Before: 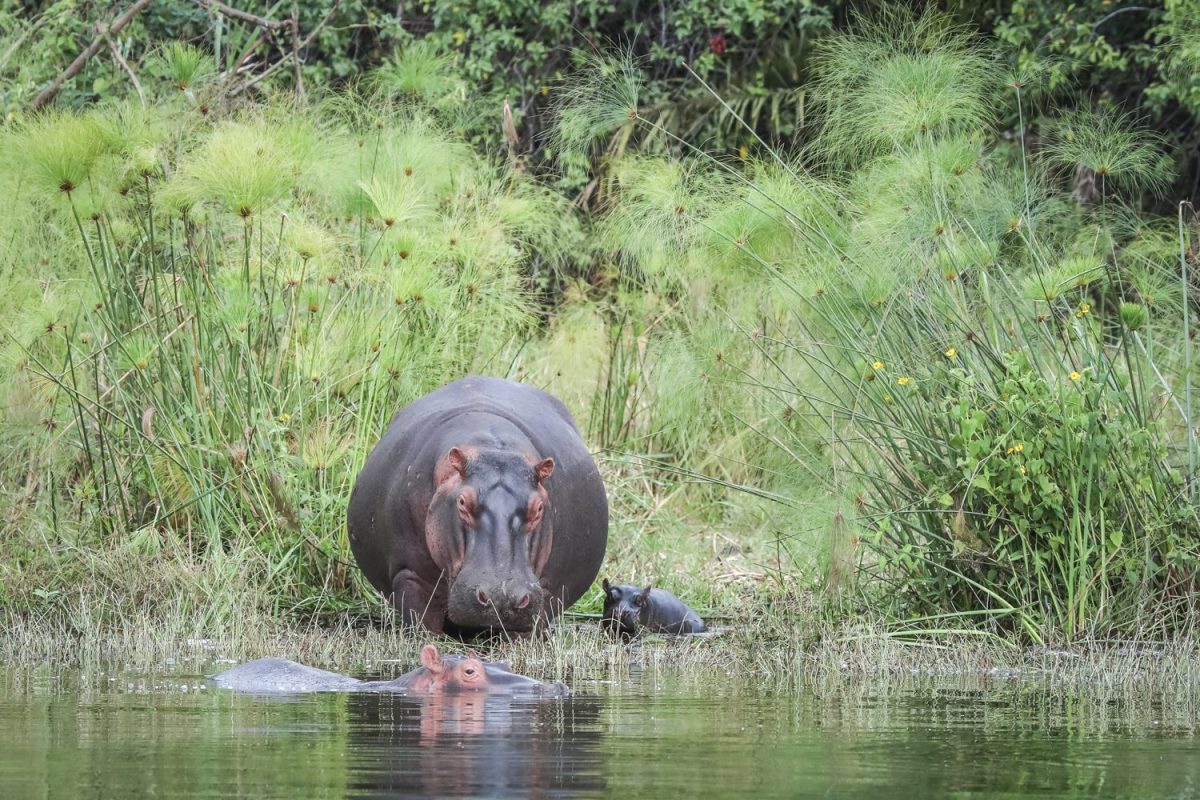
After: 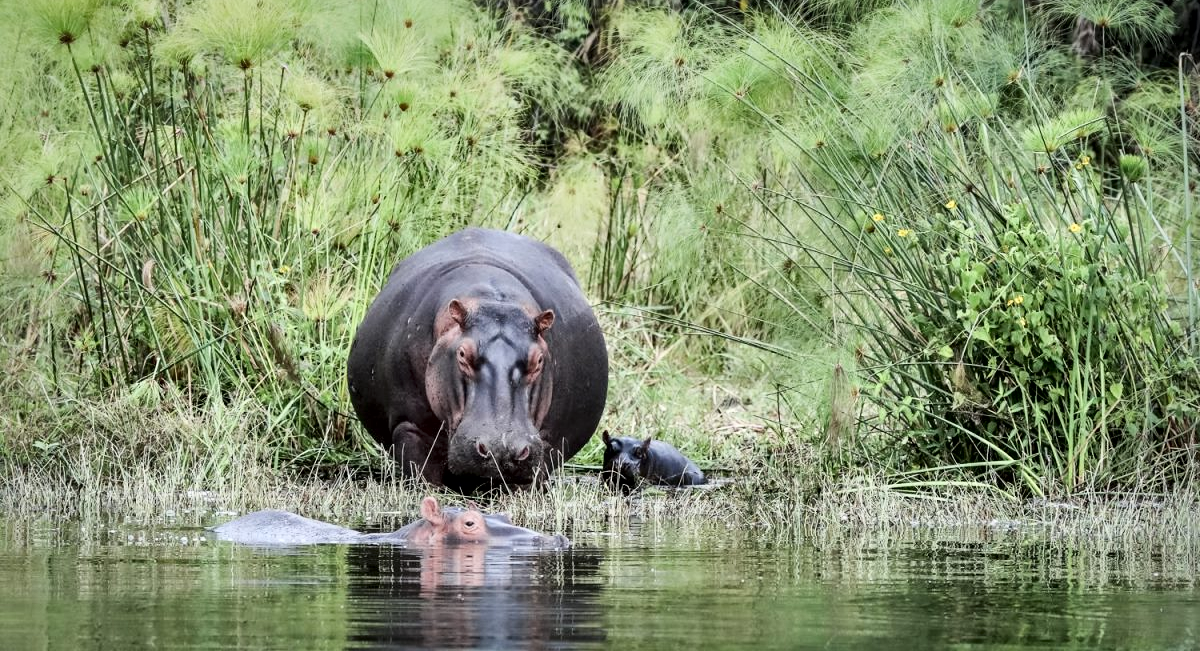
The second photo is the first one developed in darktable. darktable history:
filmic rgb: black relative exposure -7.65 EV, white relative exposure 4.56 EV, hardness 3.61, color science v6 (2022)
shadows and highlights: shadows 37.27, highlights -28.18, soften with gaussian
color zones: curves: ch0 [(0.068, 0.464) (0.25, 0.5) (0.48, 0.508) (0.75, 0.536) (0.886, 0.476) (0.967, 0.456)]; ch1 [(0.066, 0.456) (0.25, 0.5) (0.616, 0.508) (0.746, 0.56) (0.934, 0.444)]
crop and rotate: top 18.507%
local contrast: mode bilateral grid, contrast 44, coarseness 69, detail 214%, midtone range 0.2
